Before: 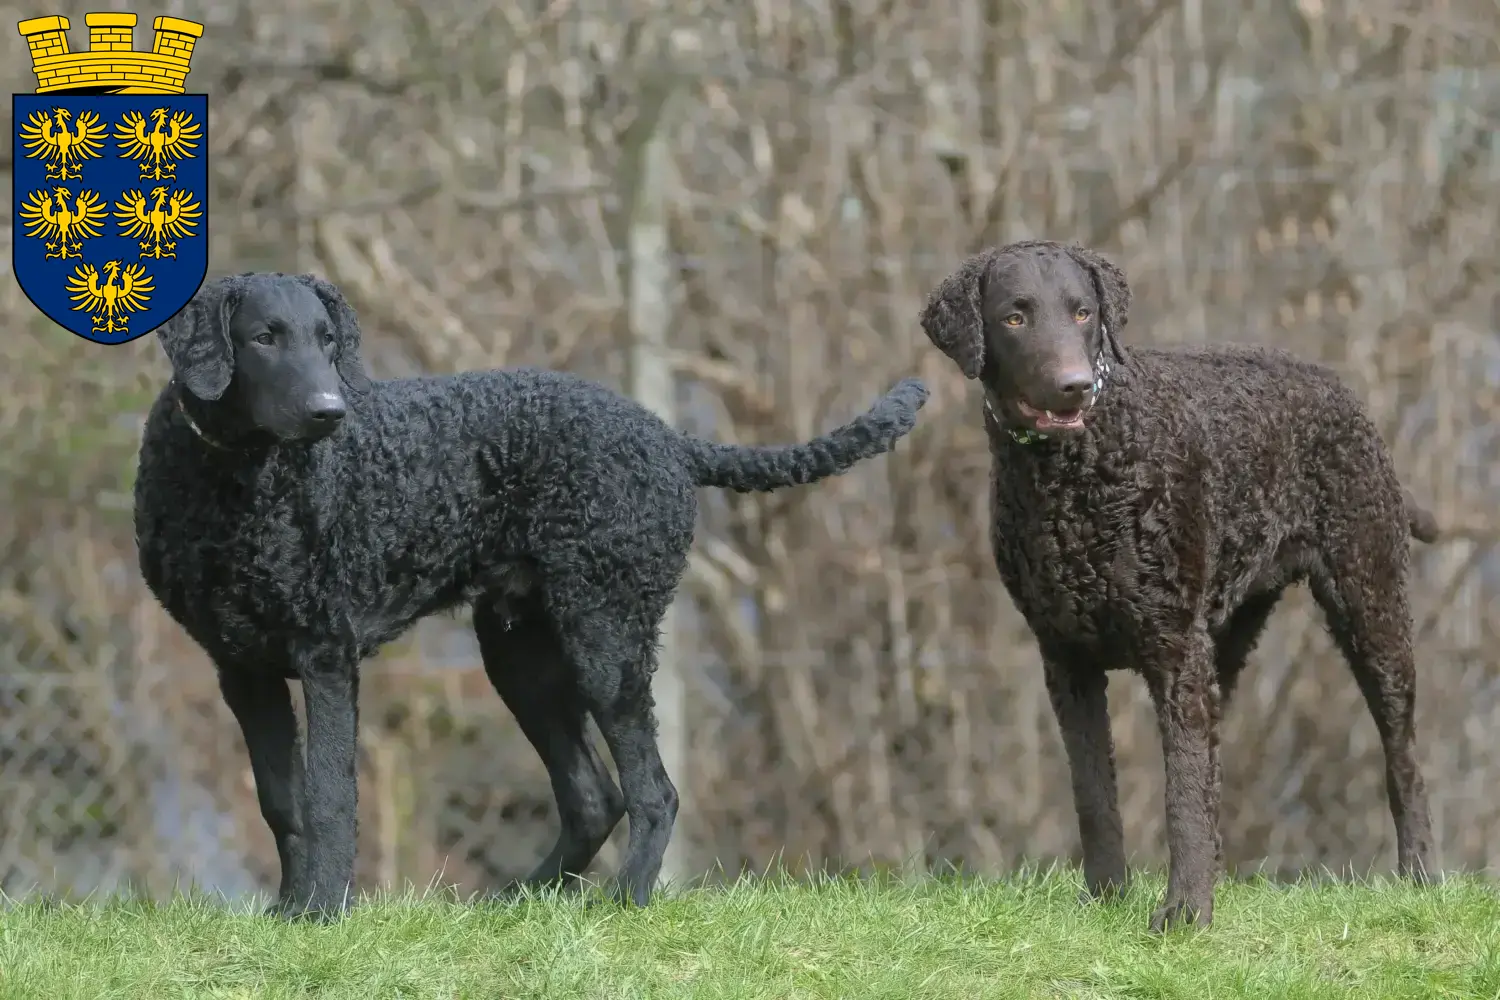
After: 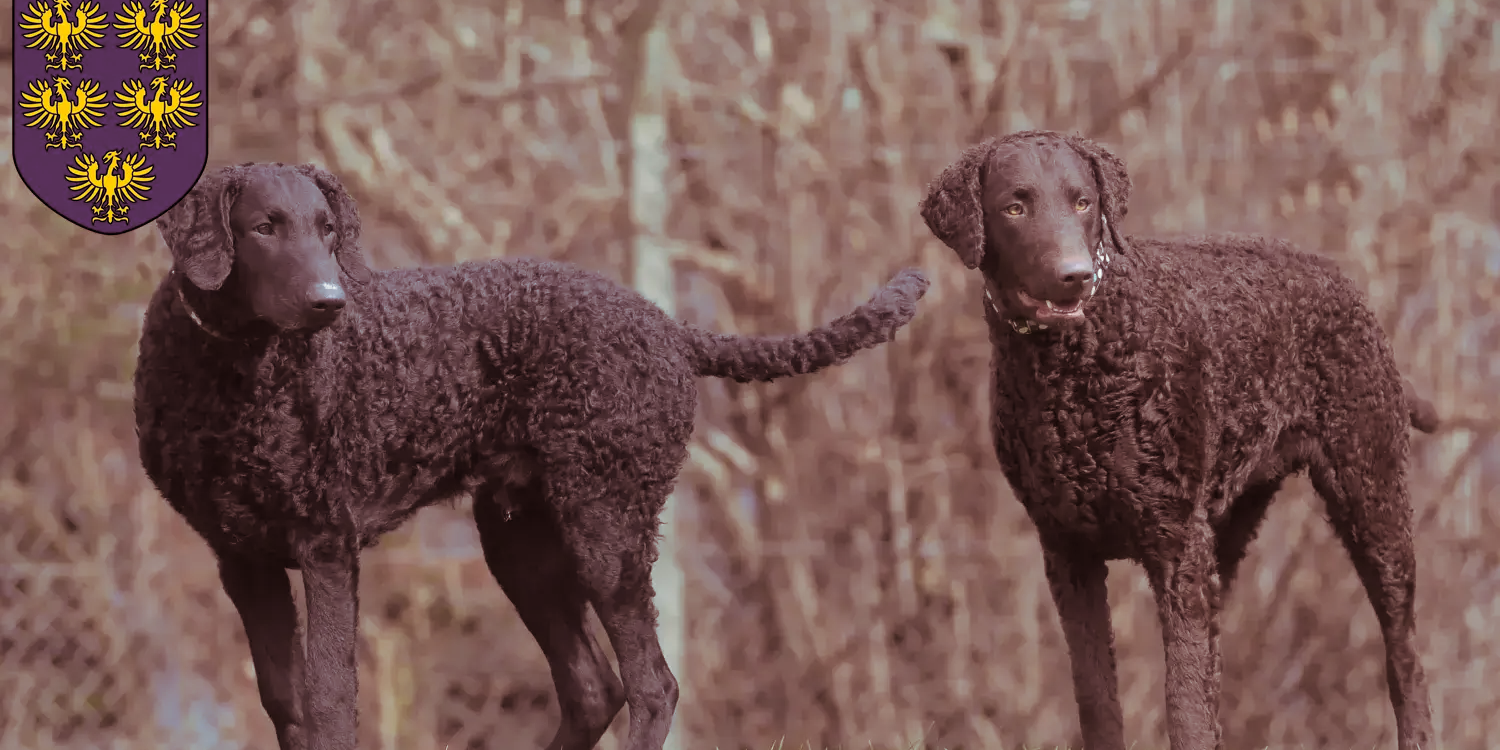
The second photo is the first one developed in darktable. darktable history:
crop: top 11.038%, bottom 13.962%
split-toning: on, module defaults
